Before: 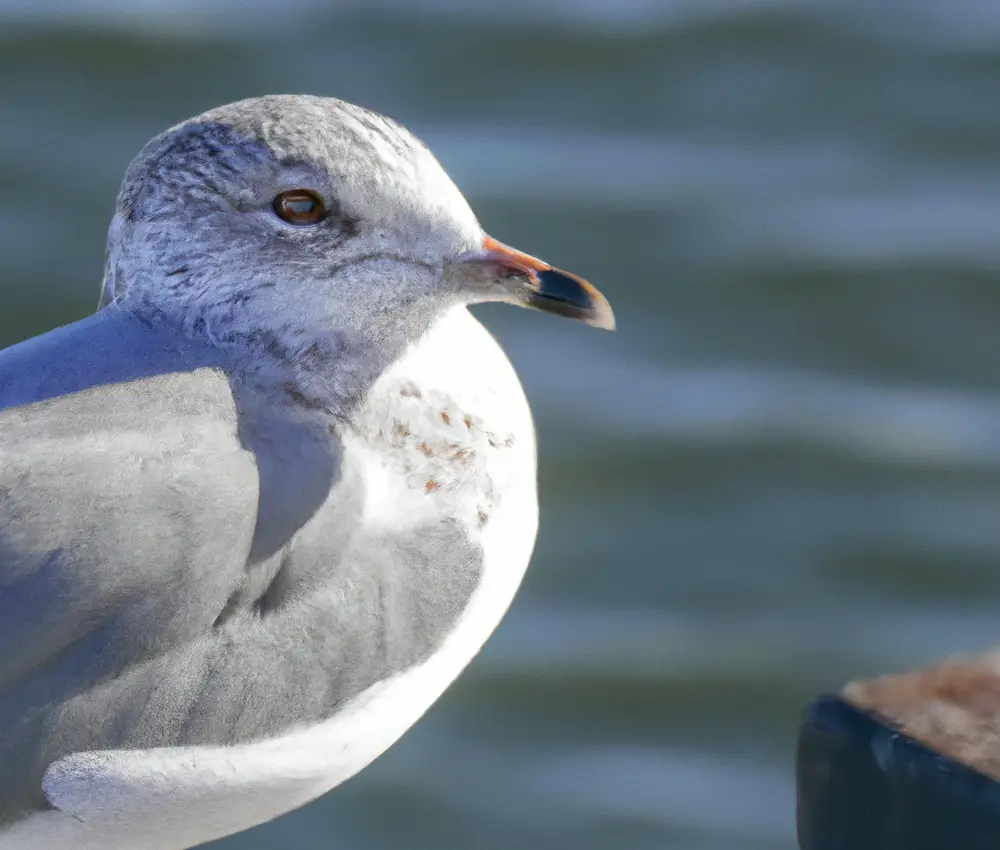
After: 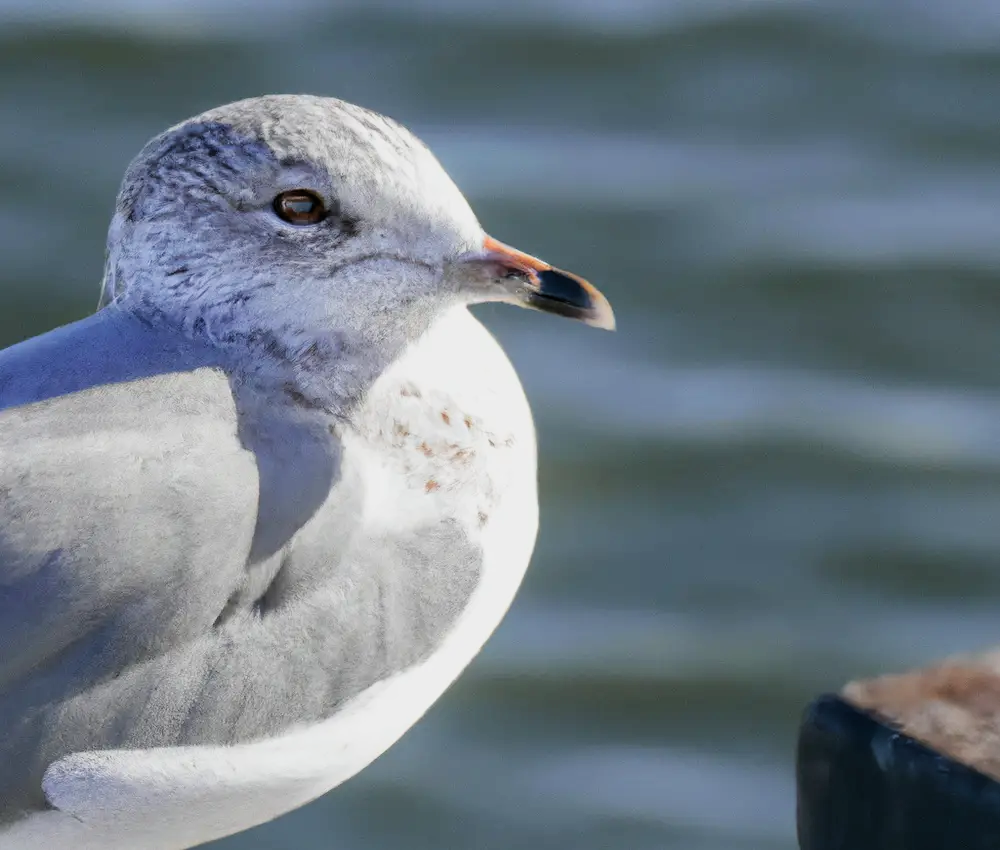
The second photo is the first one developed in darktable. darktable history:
filmic rgb: black relative exposure -5.84 EV, white relative exposure 3.4 EV, hardness 3.66
contrast brightness saturation: contrast 0.145, brightness 0.047
